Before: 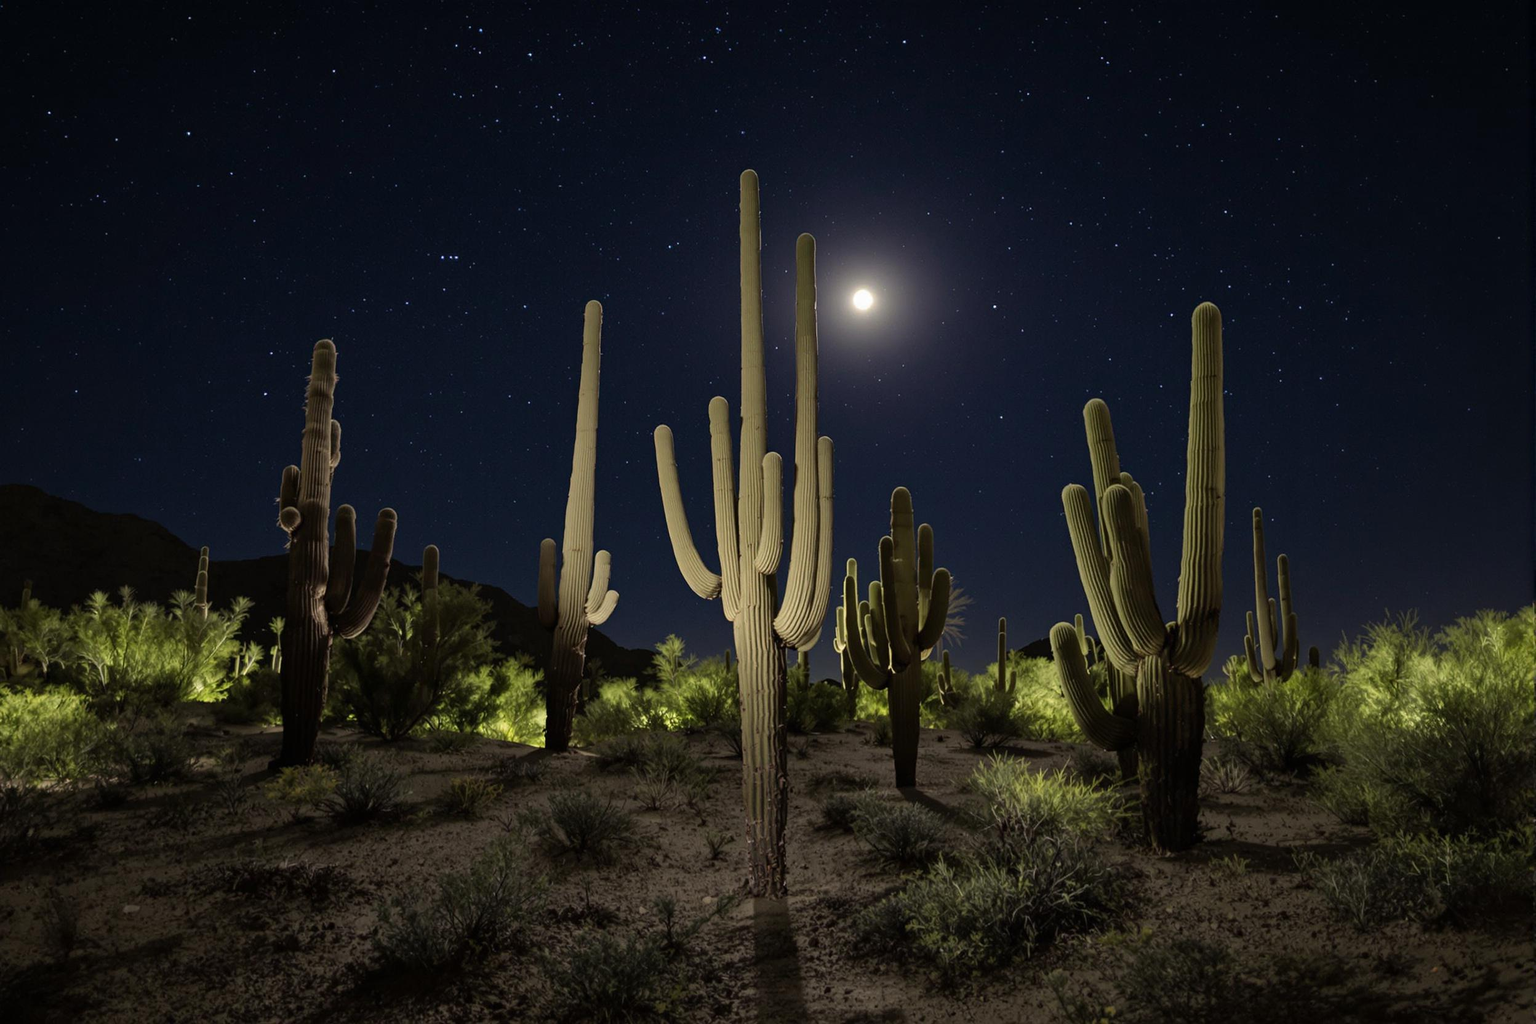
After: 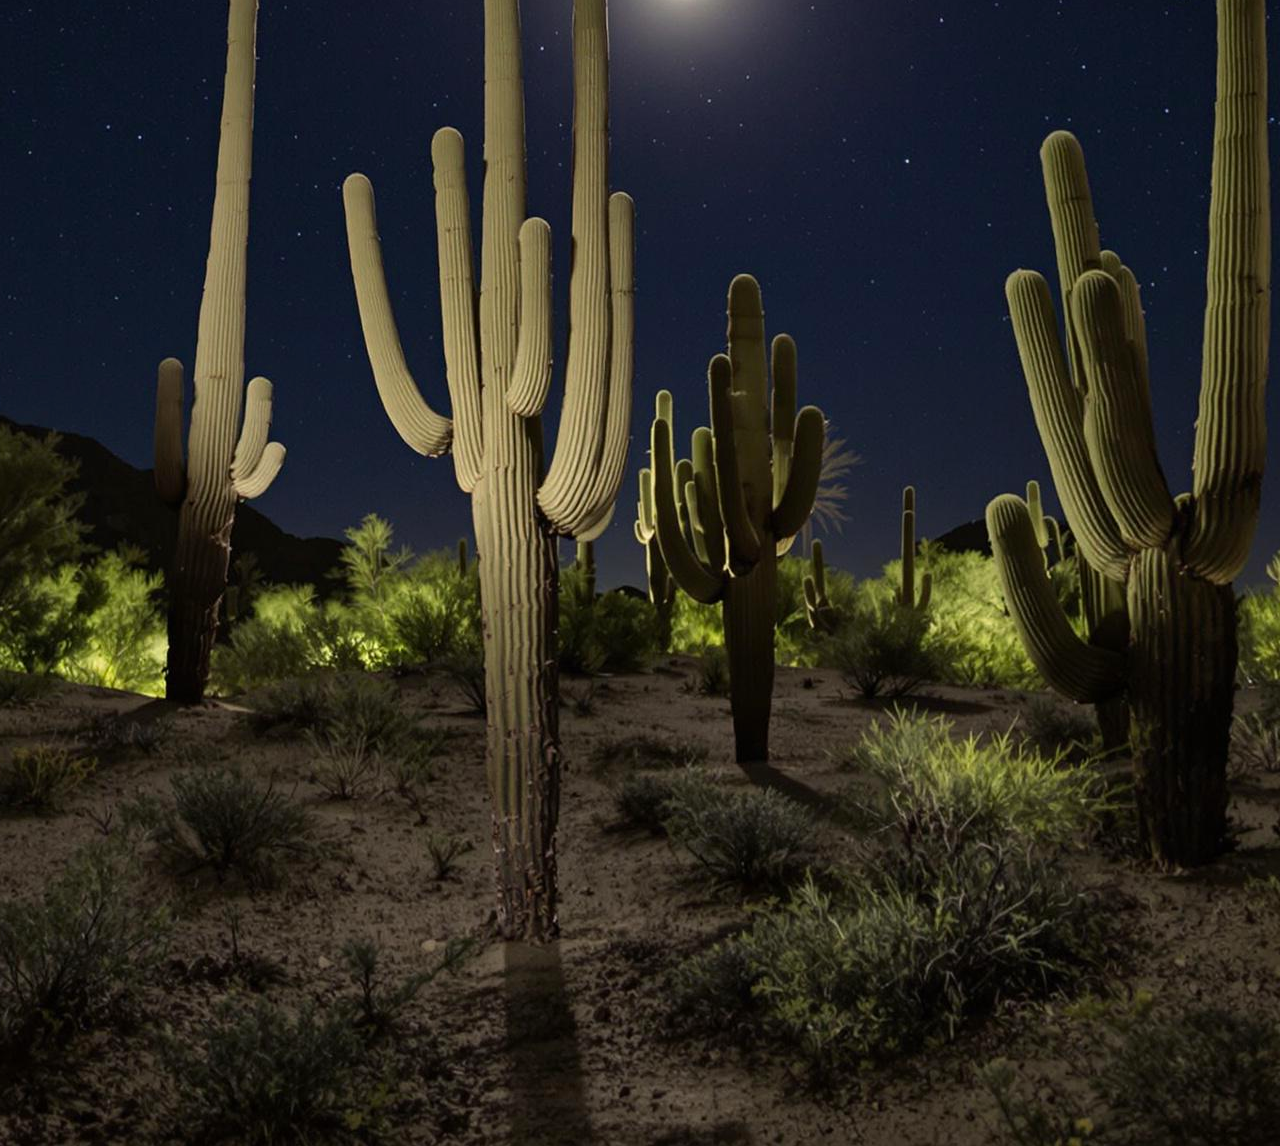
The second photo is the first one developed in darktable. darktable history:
crop and rotate: left 28.856%, top 31.129%, right 19.833%
contrast brightness saturation: contrast 0.045, saturation 0.07
